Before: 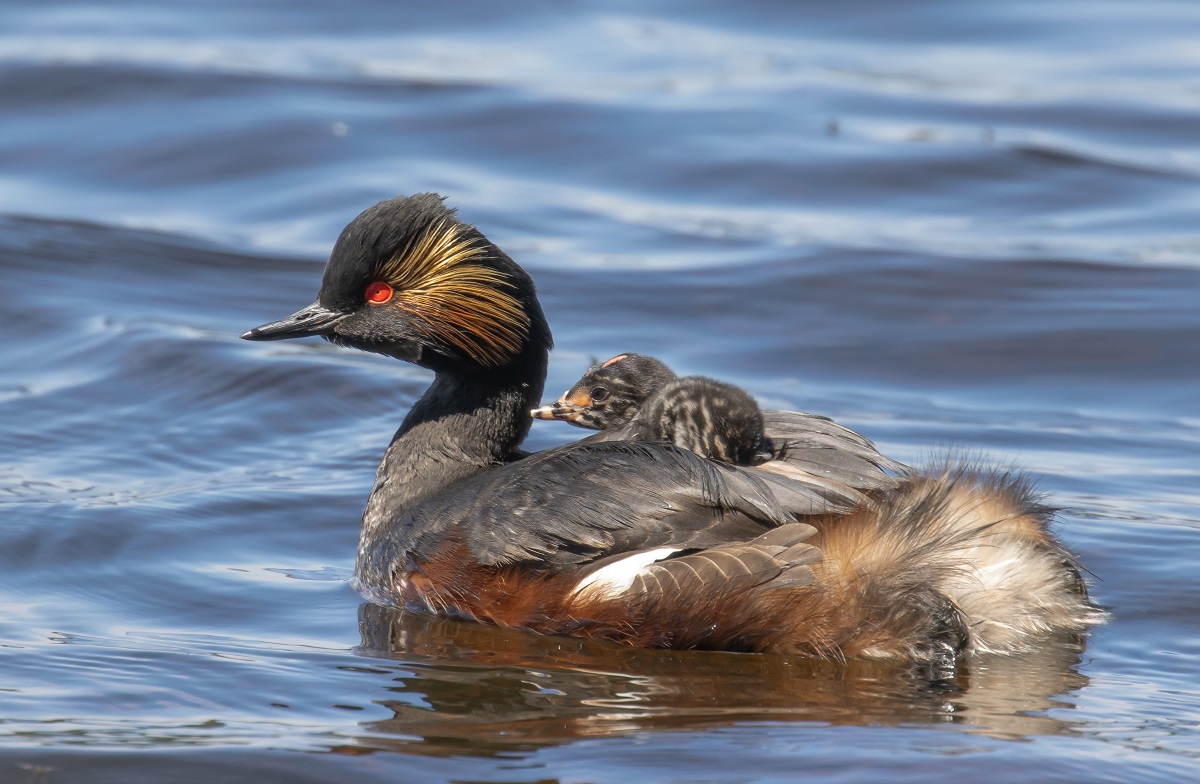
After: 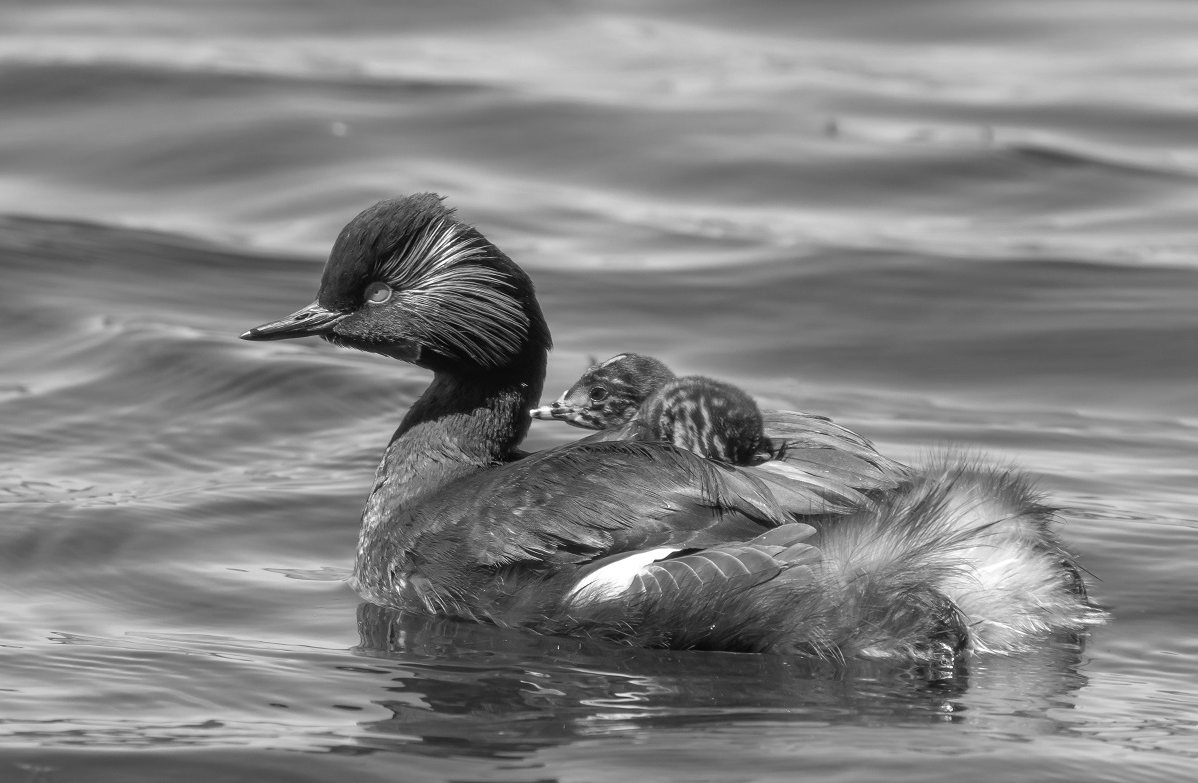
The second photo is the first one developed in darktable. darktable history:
monochrome: on, module defaults
white balance: red 1.05, blue 1.072
crop and rotate: left 0.126%
